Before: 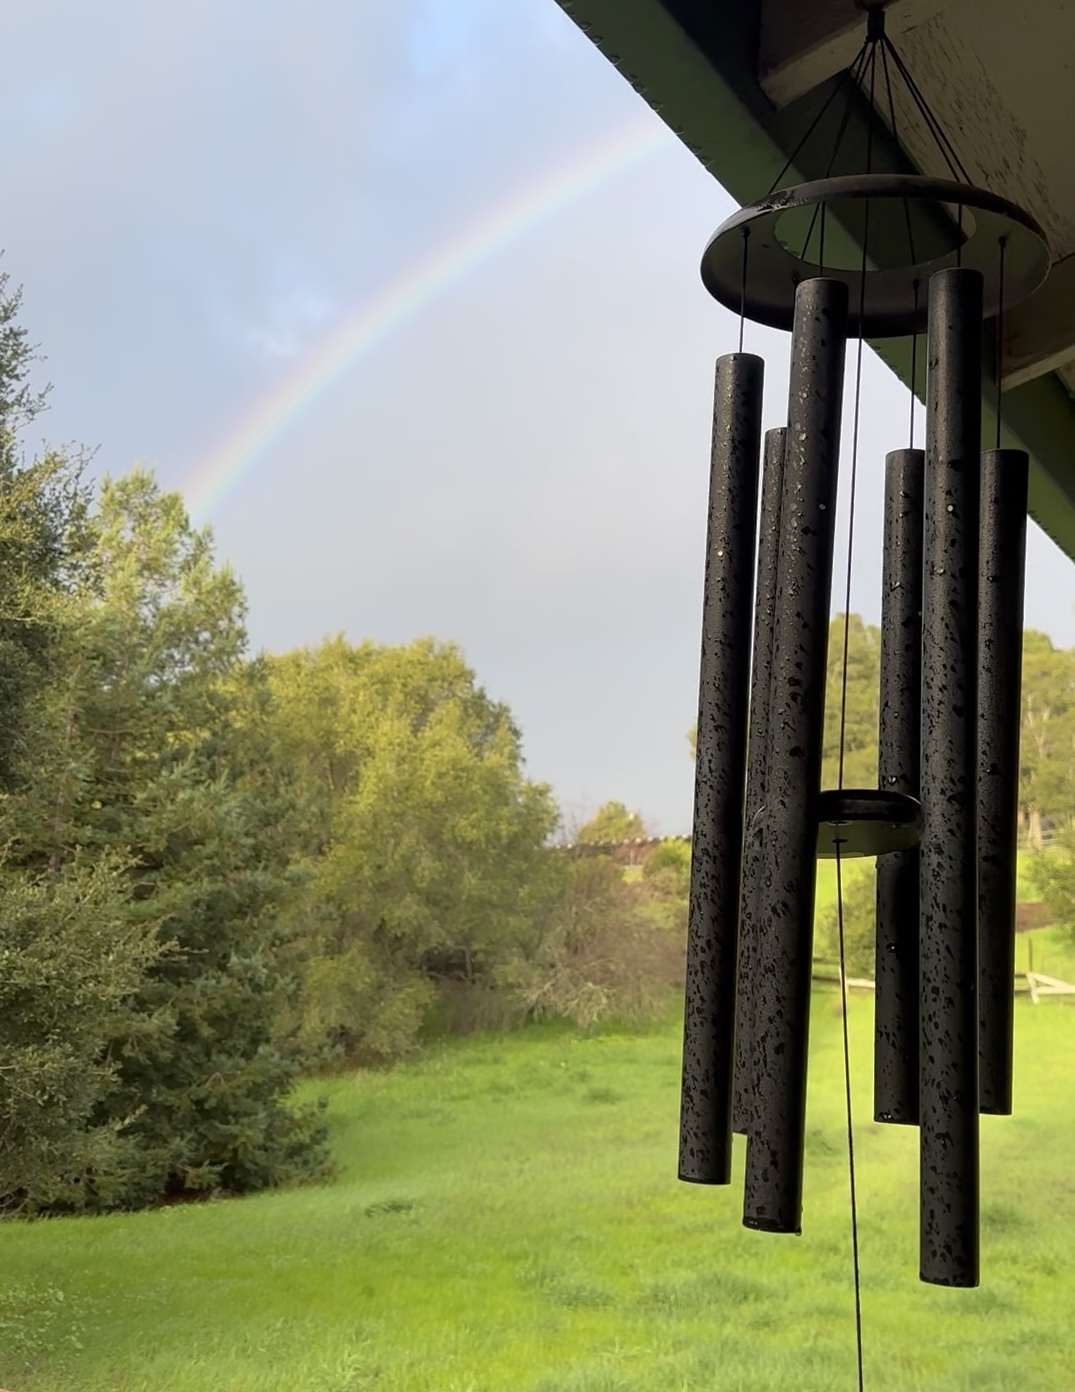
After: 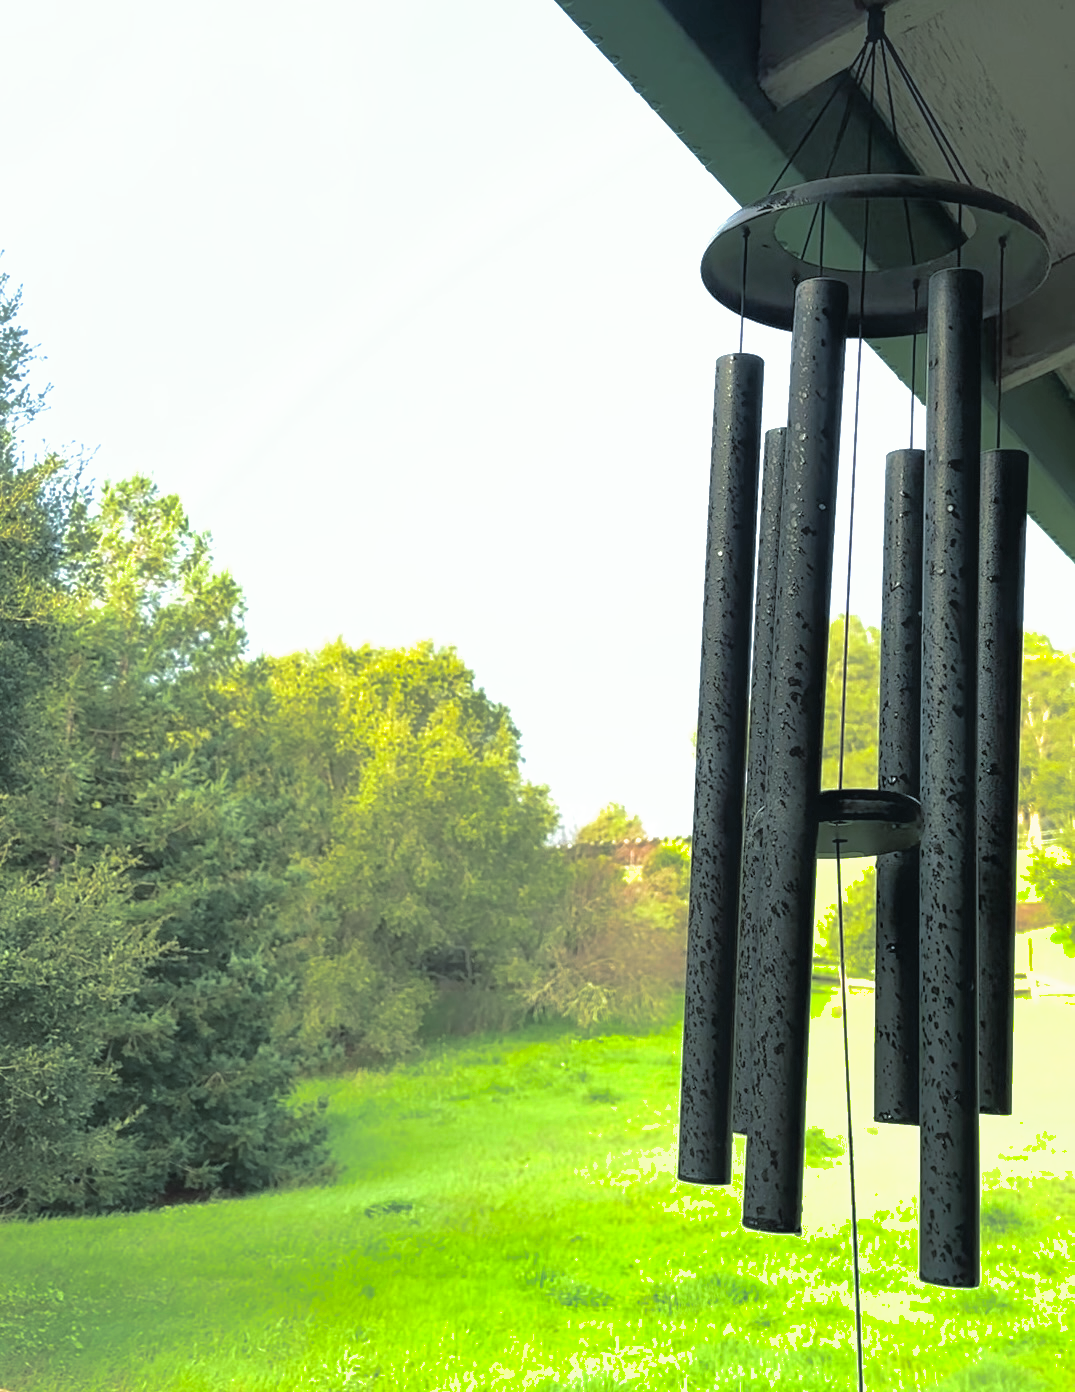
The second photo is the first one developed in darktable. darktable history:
shadows and highlights: on, module defaults
split-toning: shadows › hue 205.2°, shadows › saturation 0.29, highlights › hue 50.4°, highlights › saturation 0.38, balance -49.9
velvia: on, module defaults
exposure: black level correction 0, exposure 1.1 EV, compensate exposure bias true, compensate highlight preservation false
white balance: red 0.925, blue 1.046
contrast equalizer: y [[0.5, 0.486, 0.447, 0.446, 0.489, 0.5], [0.5 ×6], [0.5 ×6], [0 ×6], [0 ×6]]
